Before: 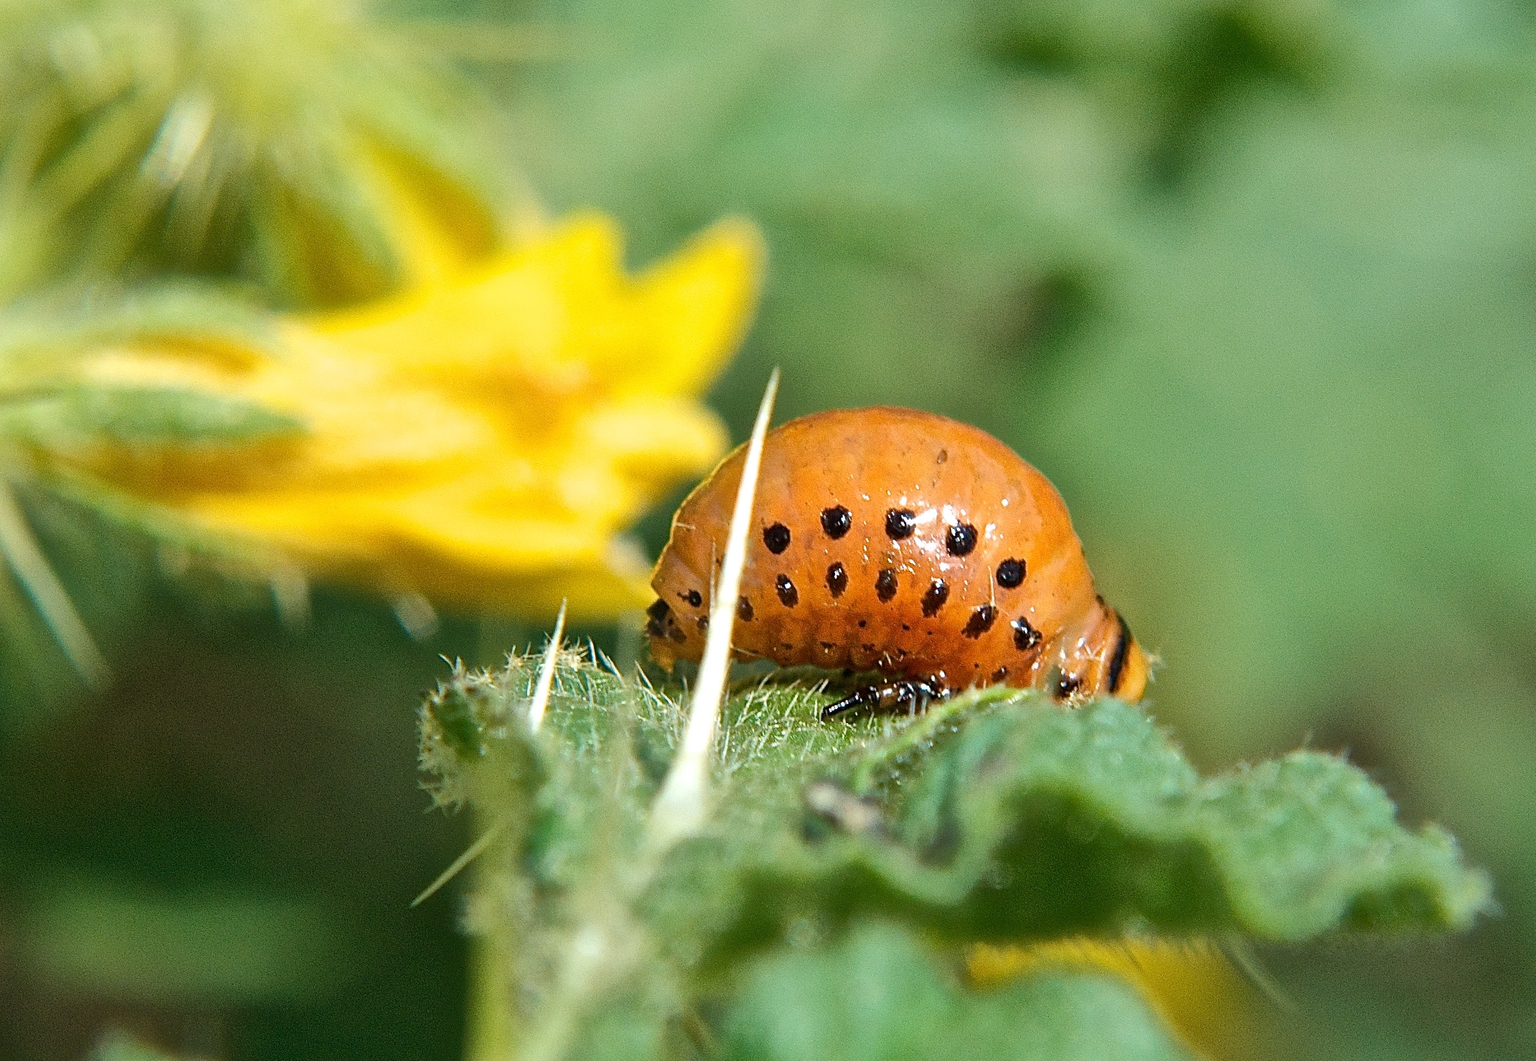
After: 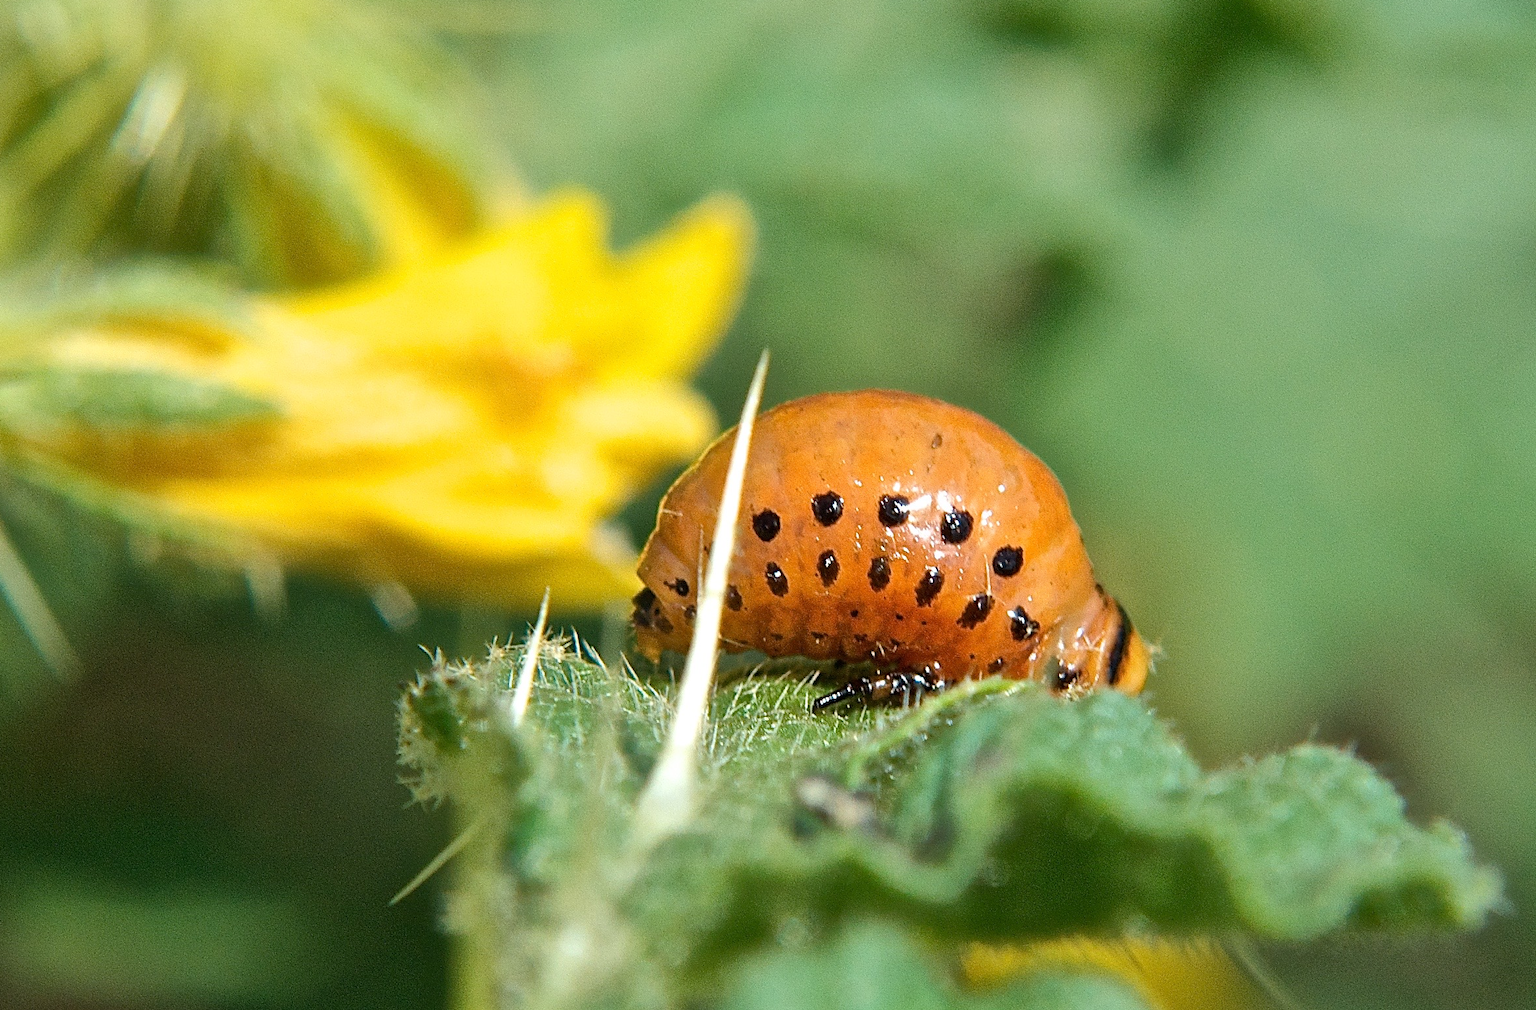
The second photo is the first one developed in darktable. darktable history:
crop: left 2.173%, top 2.747%, right 0.73%, bottom 4.862%
